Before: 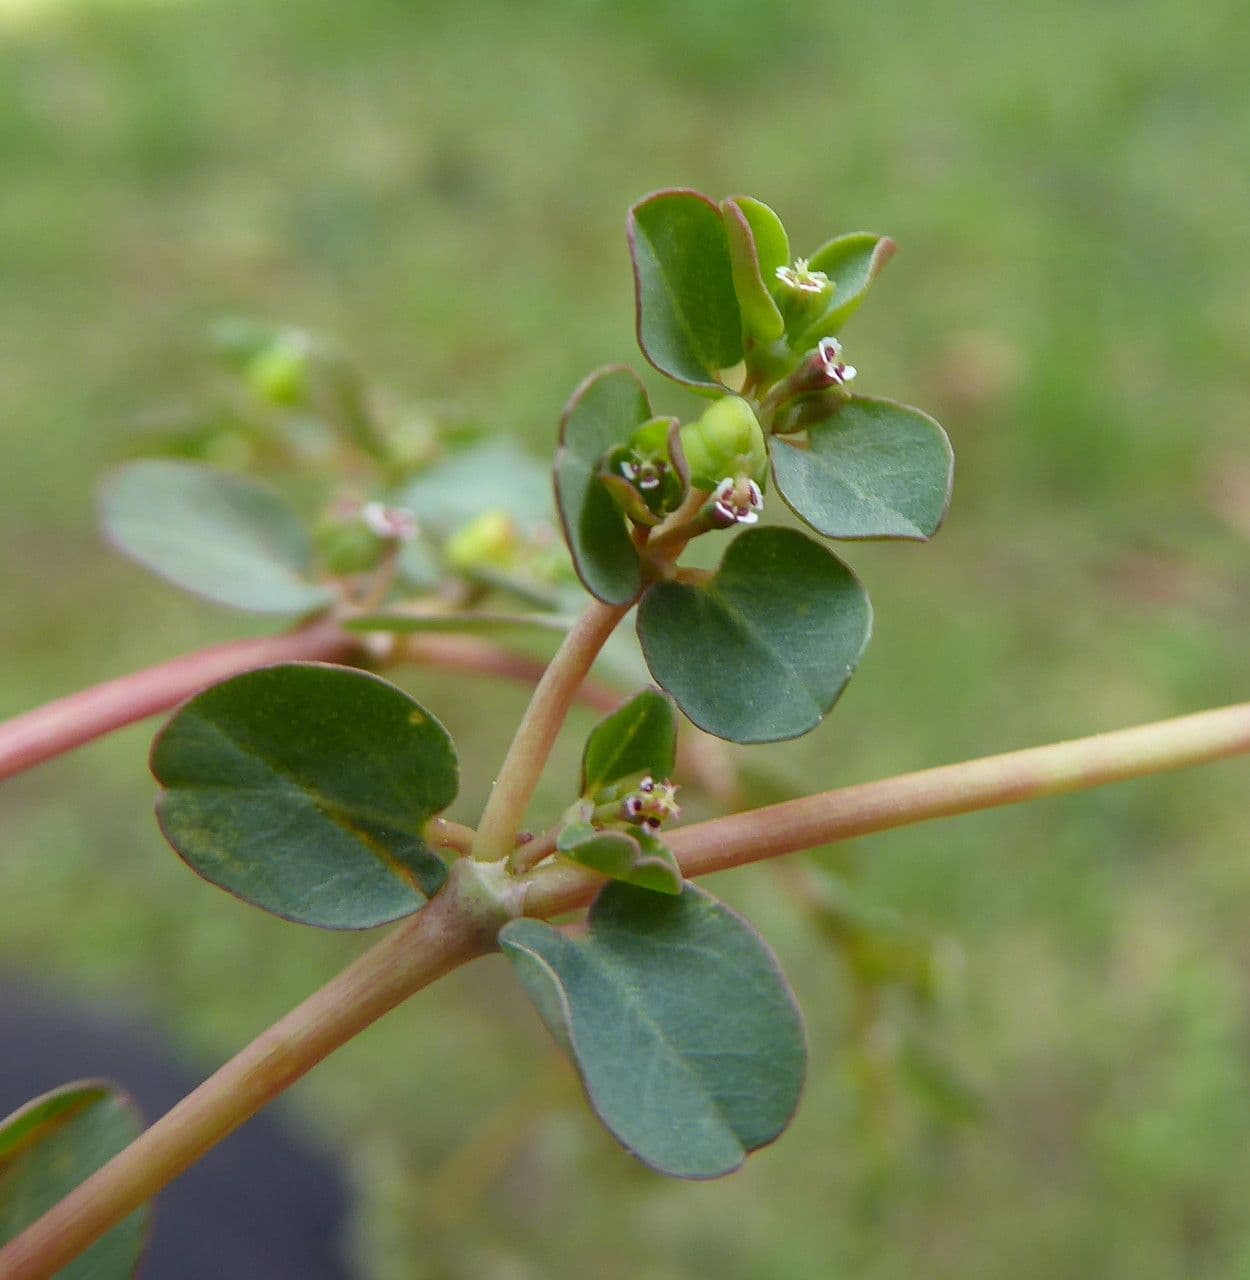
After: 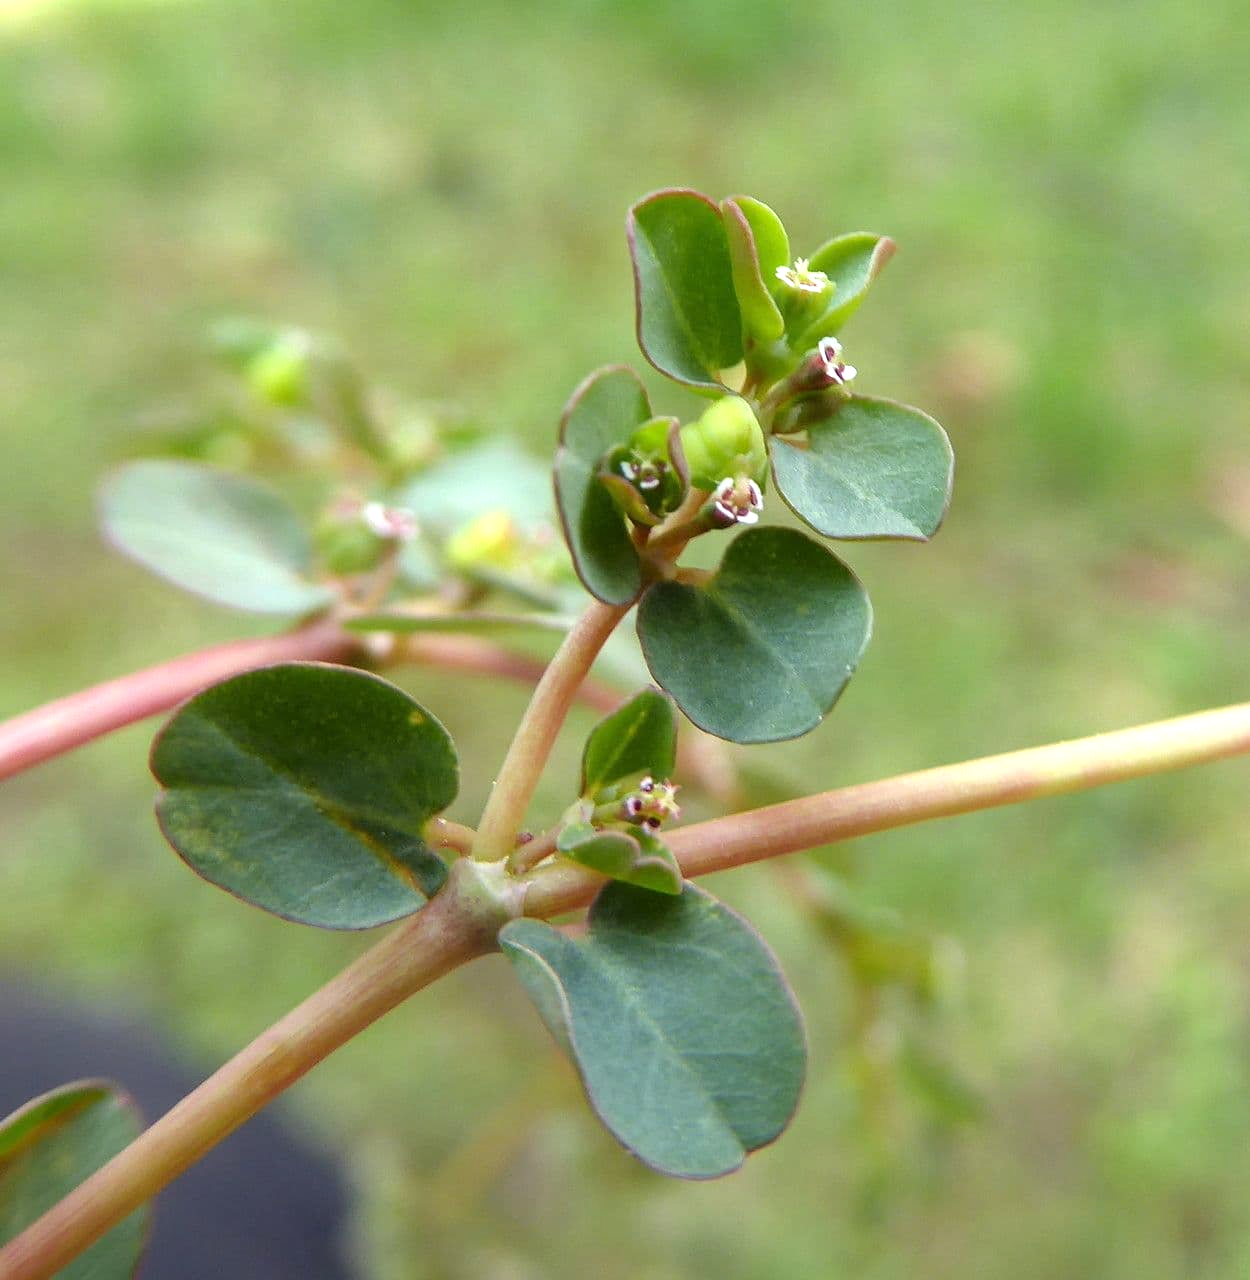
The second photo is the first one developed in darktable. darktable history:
tone equalizer: -8 EV -0.766 EV, -7 EV -0.712 EV, -6 EV -0.567 EV, -5 EV -0.389 EV, -3 EV 0.382 EV, -2 EV 0.6 EV, -1 EV 0.688 EV, +0 EV 0.753 EV
